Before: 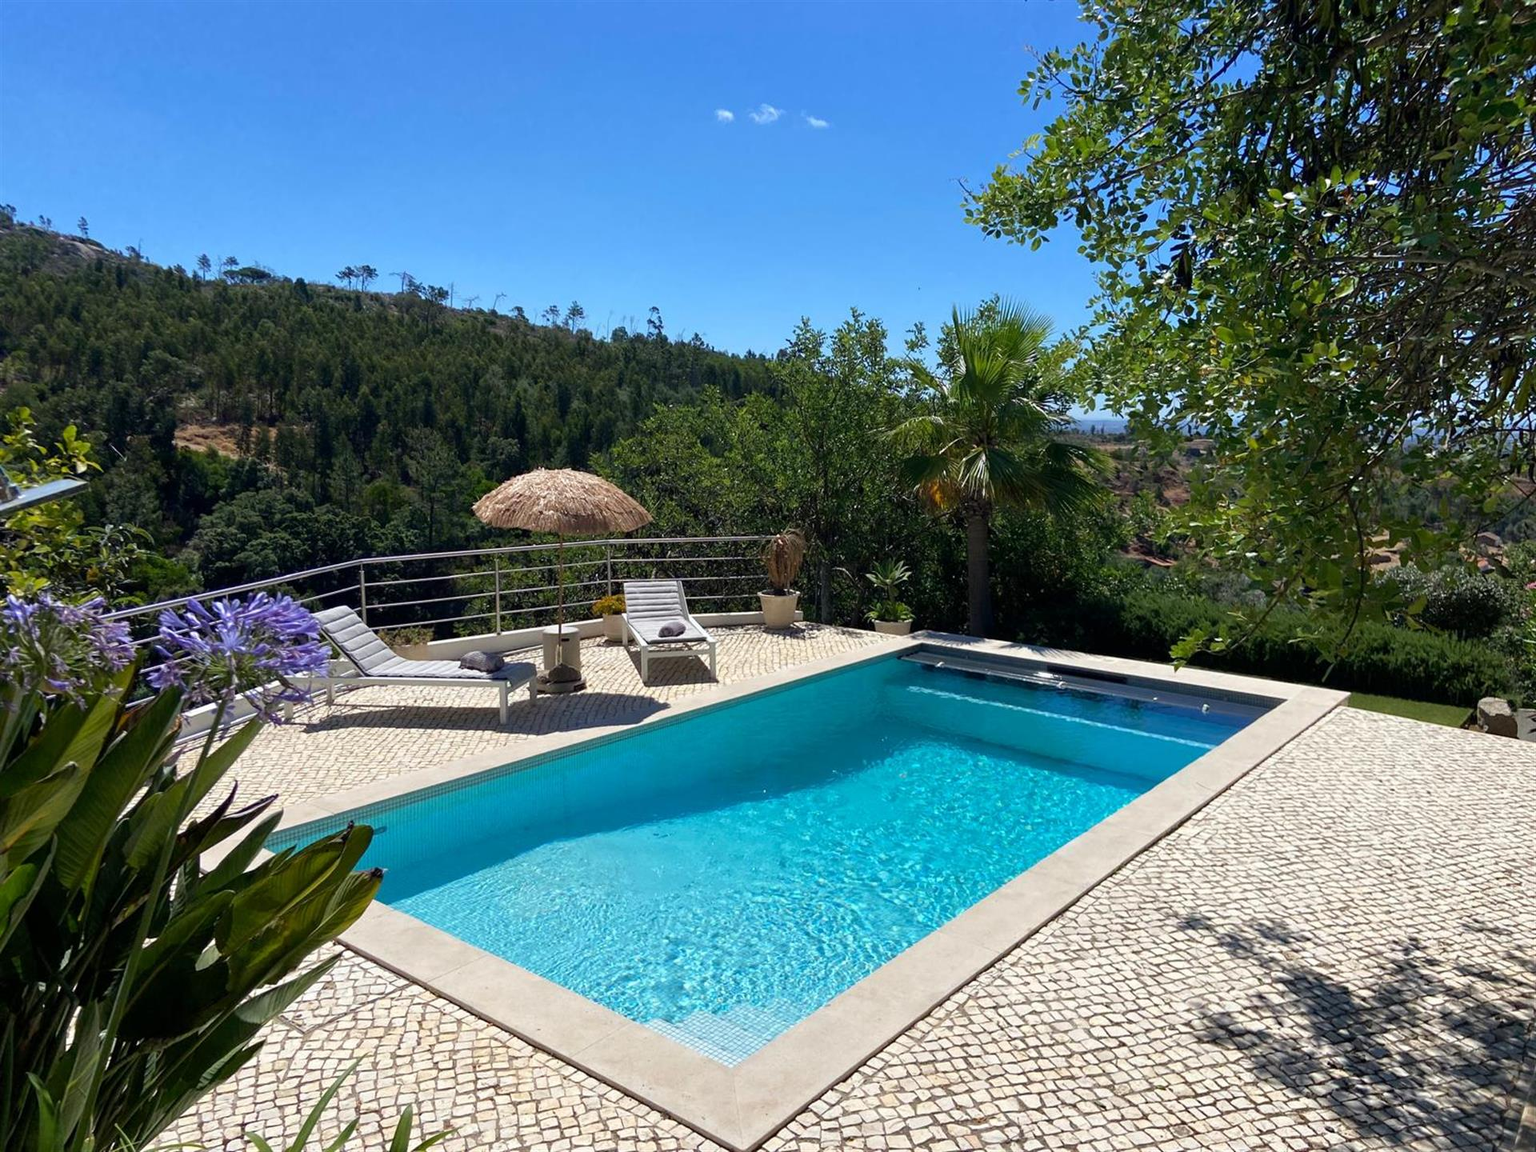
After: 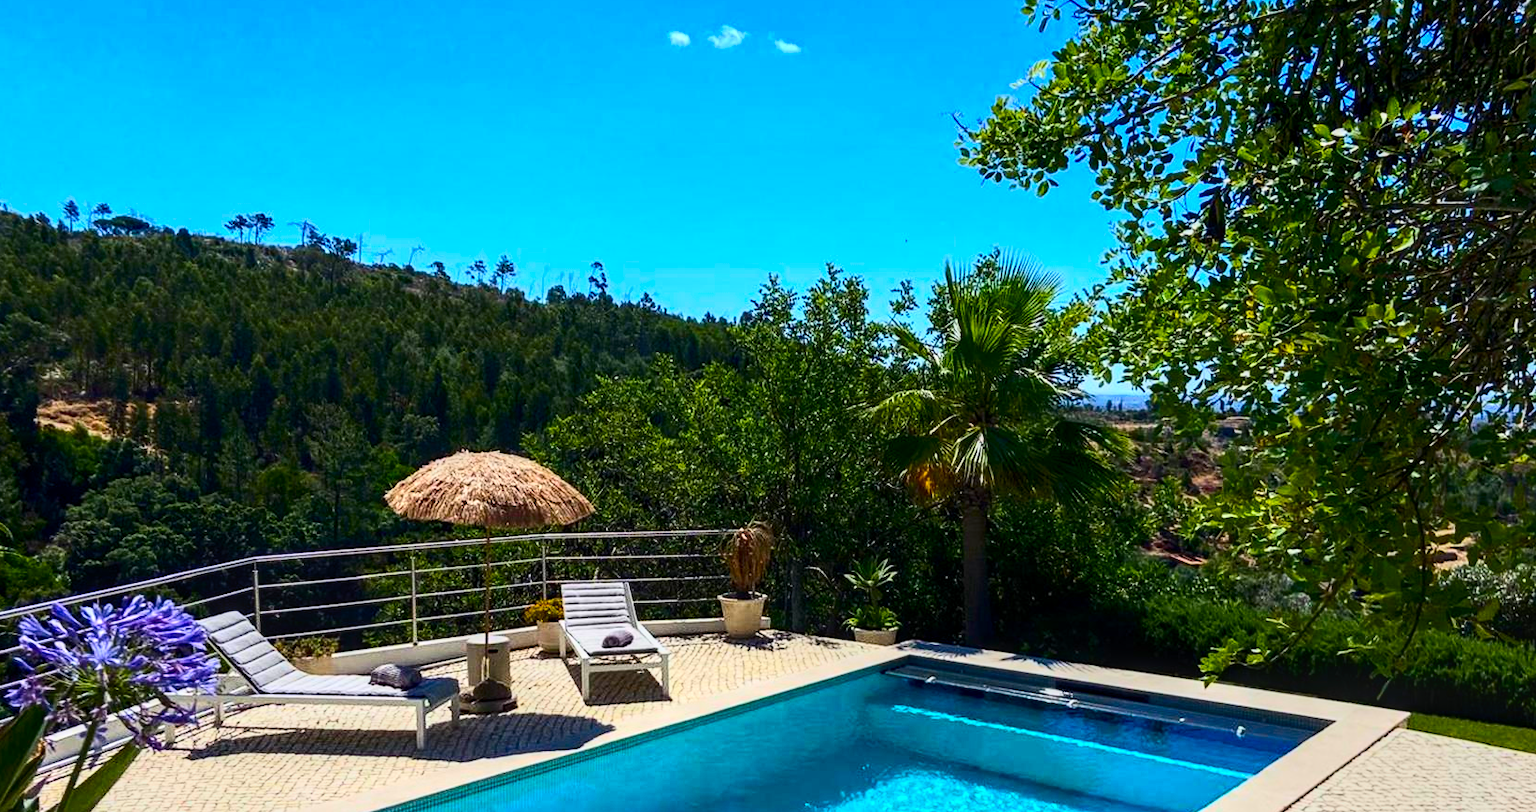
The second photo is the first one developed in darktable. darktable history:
crop and rotate: left 9.345%, top 7.22%, right 4.982%, bottom 32.331%
local contrast: highlights 25%, detail 130%
color balance rgb: perceptual saturation grading › global saturation 30%, global vibrance 20%
contrast brightness saturation: contrast 0.4, brightness 0.1, saturation 0.21
